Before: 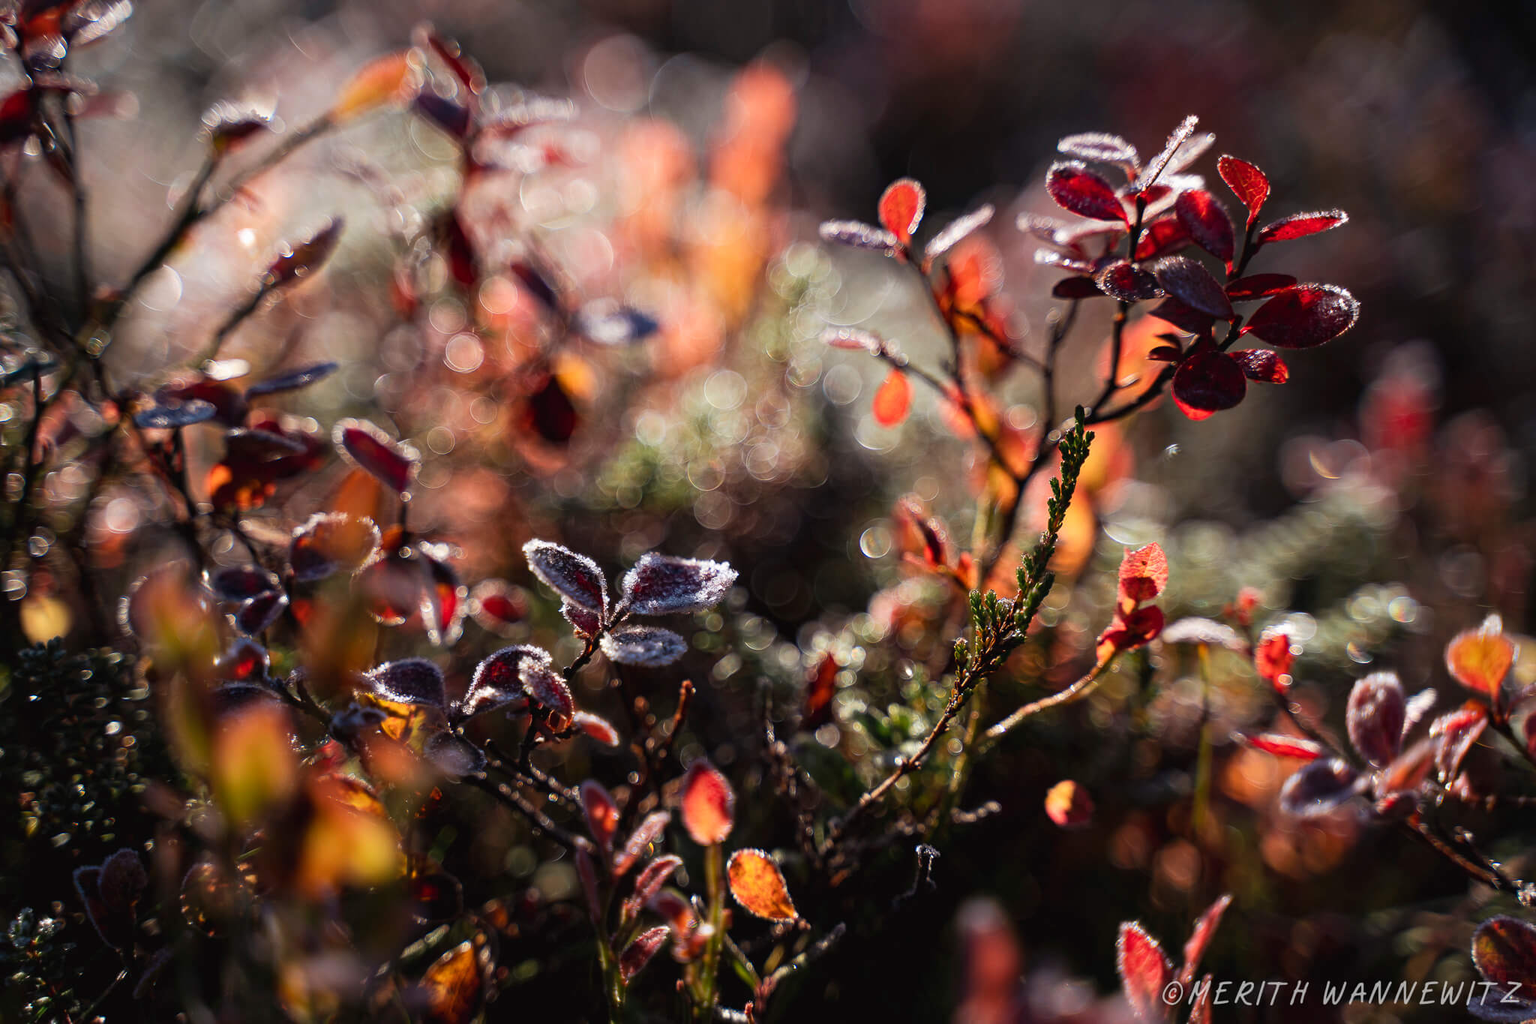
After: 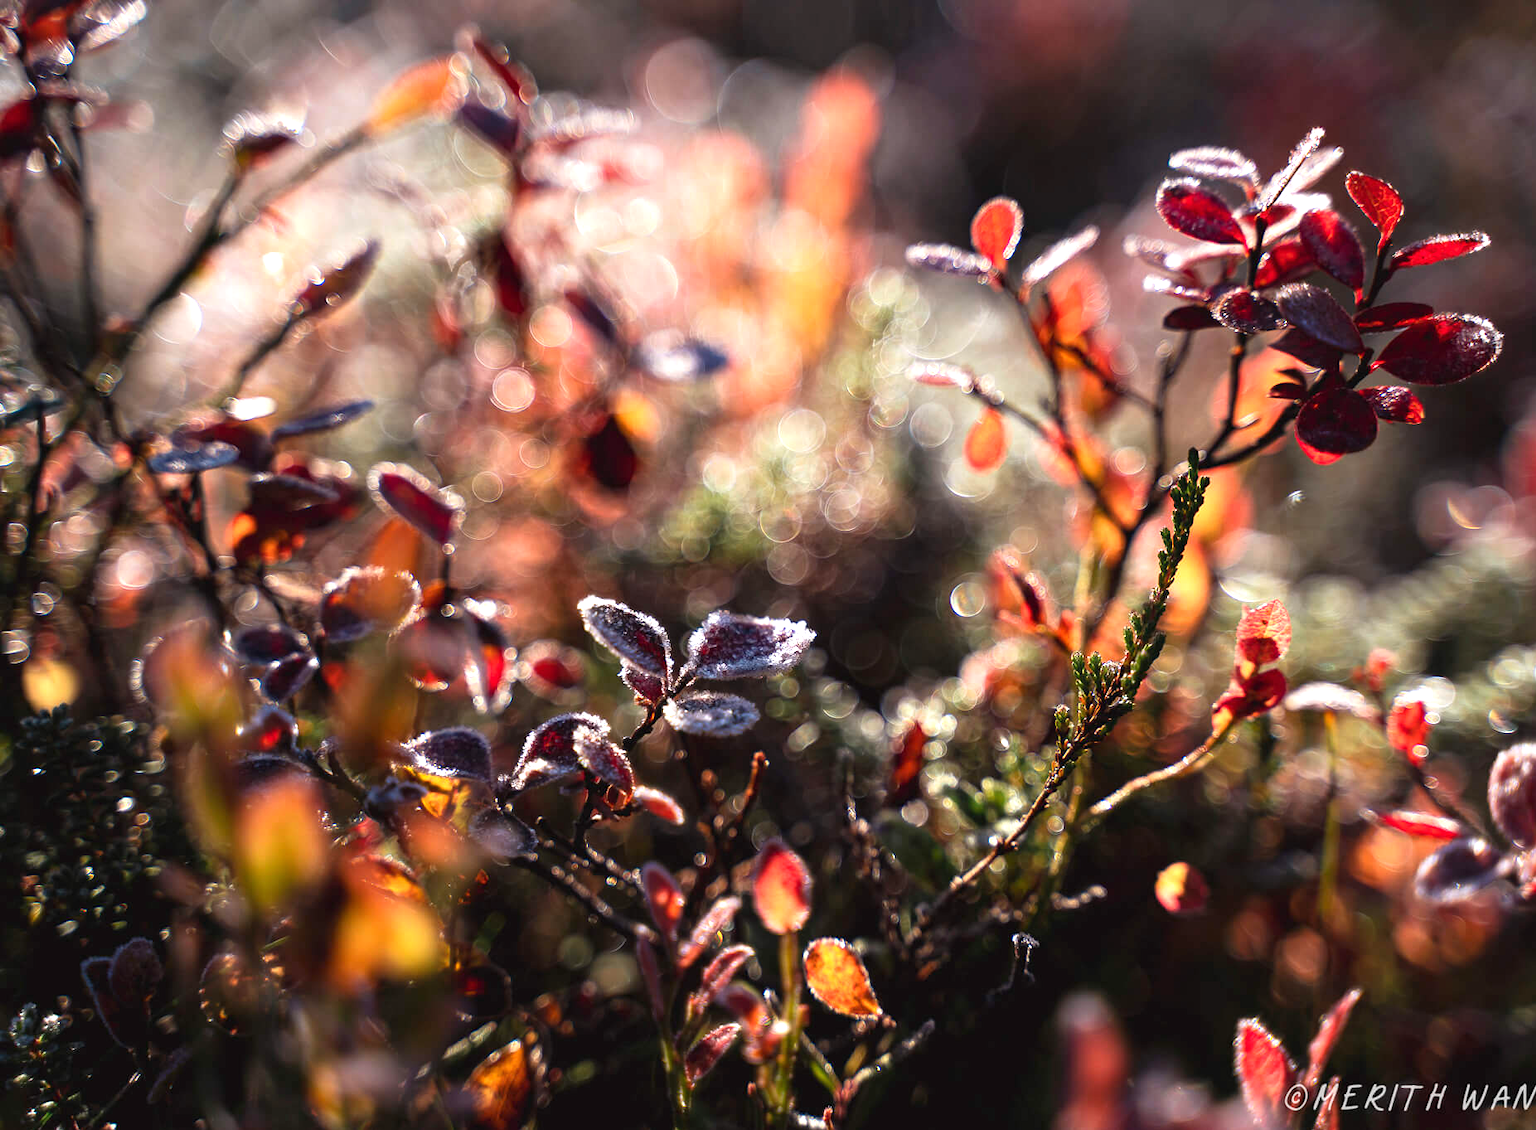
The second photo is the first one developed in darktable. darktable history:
exposure: black level correction 0, exposure 0.7 EV, compensate exposure bias true, compensate highlight preservation false
crop: right 9.509%, bottom 0.031%
